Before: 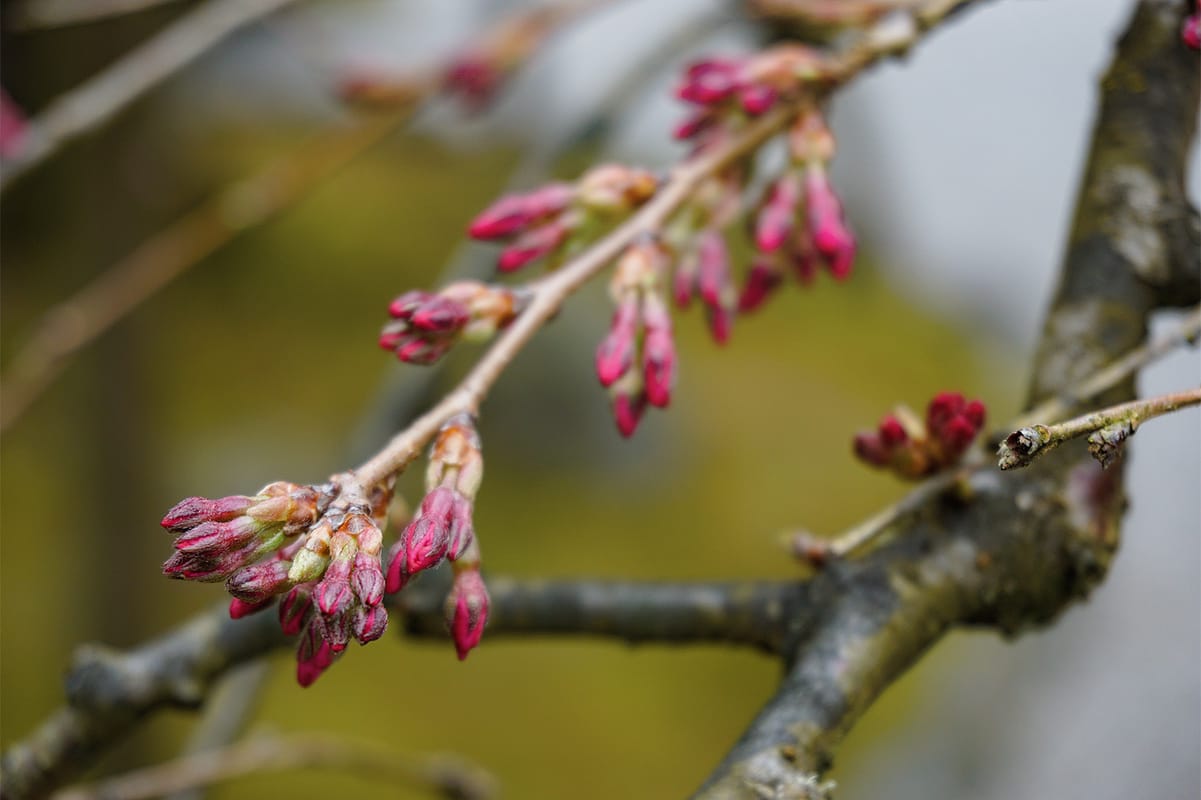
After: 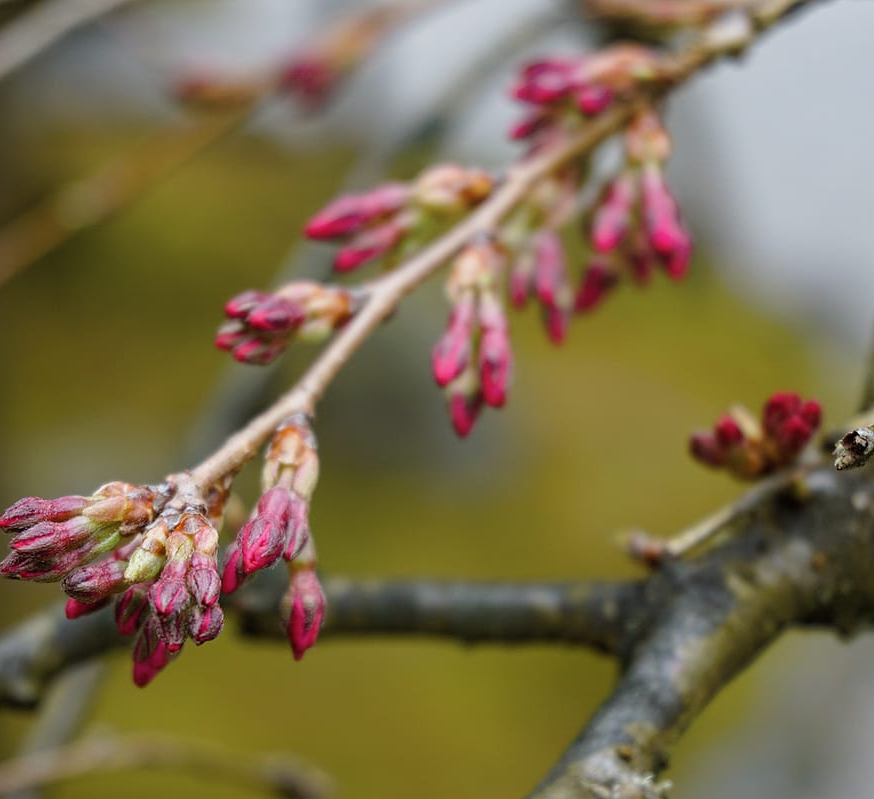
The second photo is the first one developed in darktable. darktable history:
crop: left 13.72%, top 0%, right 13.467%
